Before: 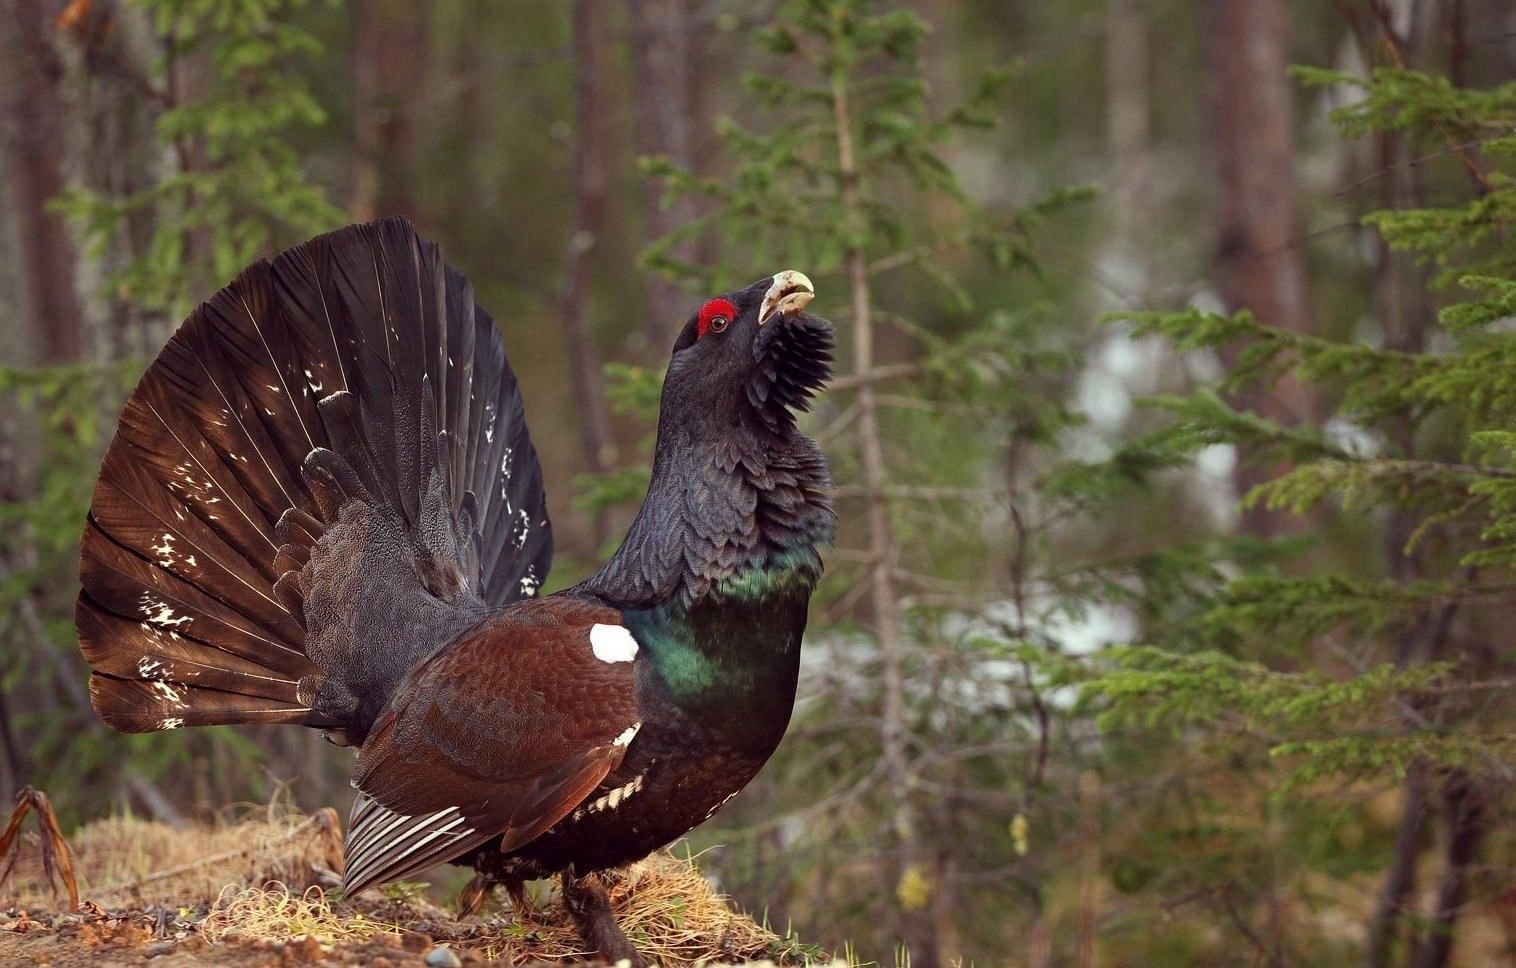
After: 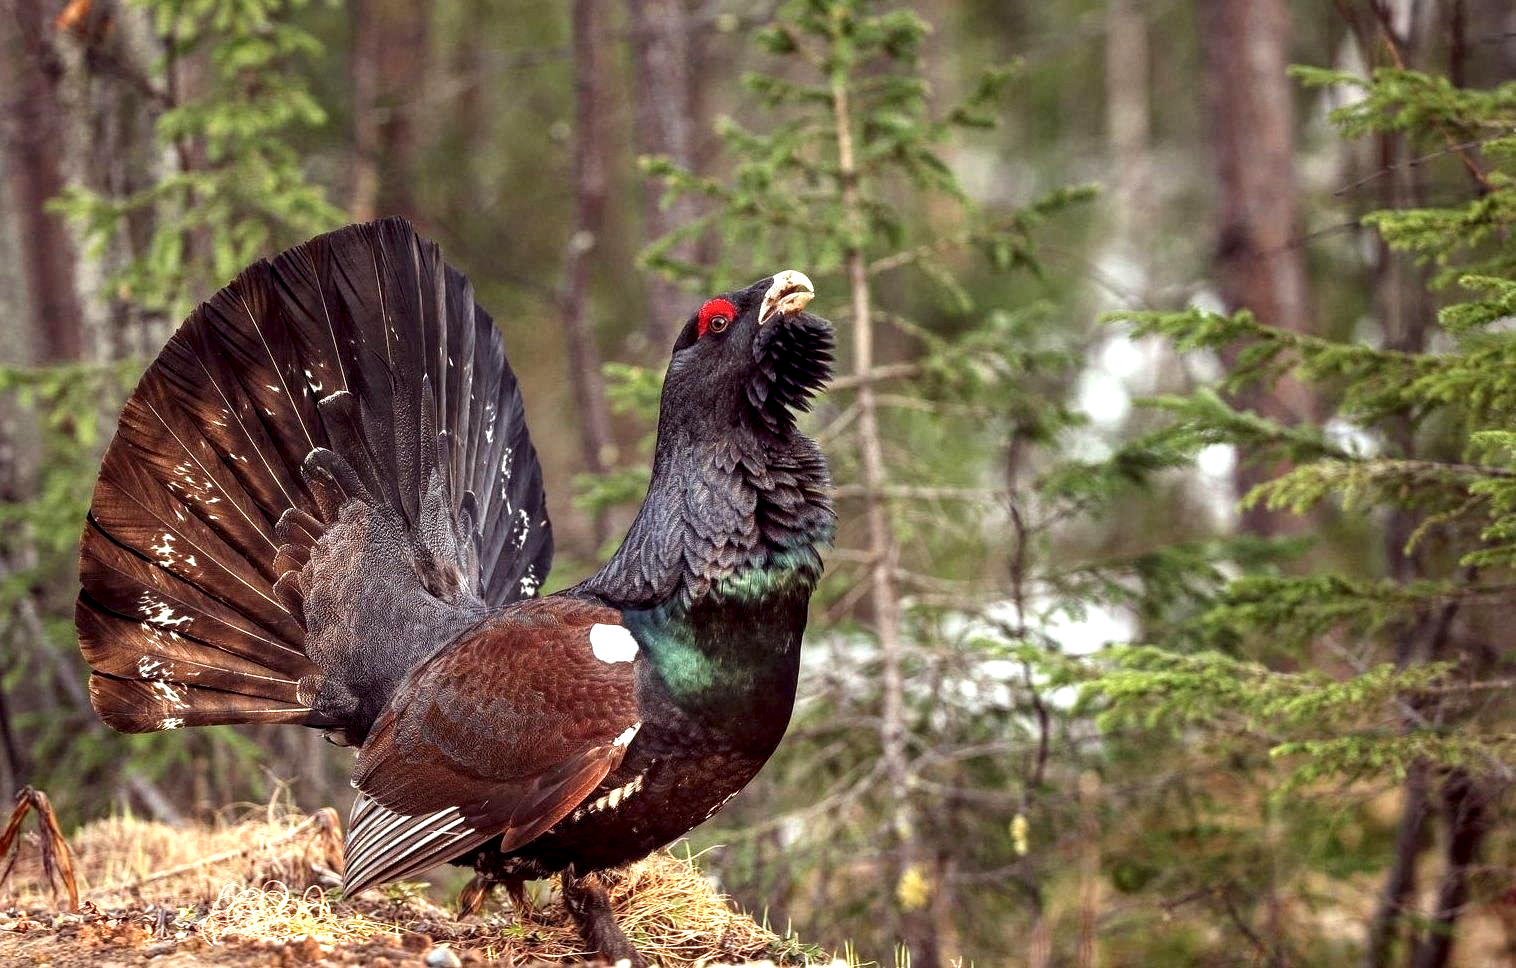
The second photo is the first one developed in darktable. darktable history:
exposure: black level correction 0, exposure 0.7 EV, compensate exposure bias true, compensate highlight preservation false
local contrast: highlights 60%, shadows 61%, detail 160%
